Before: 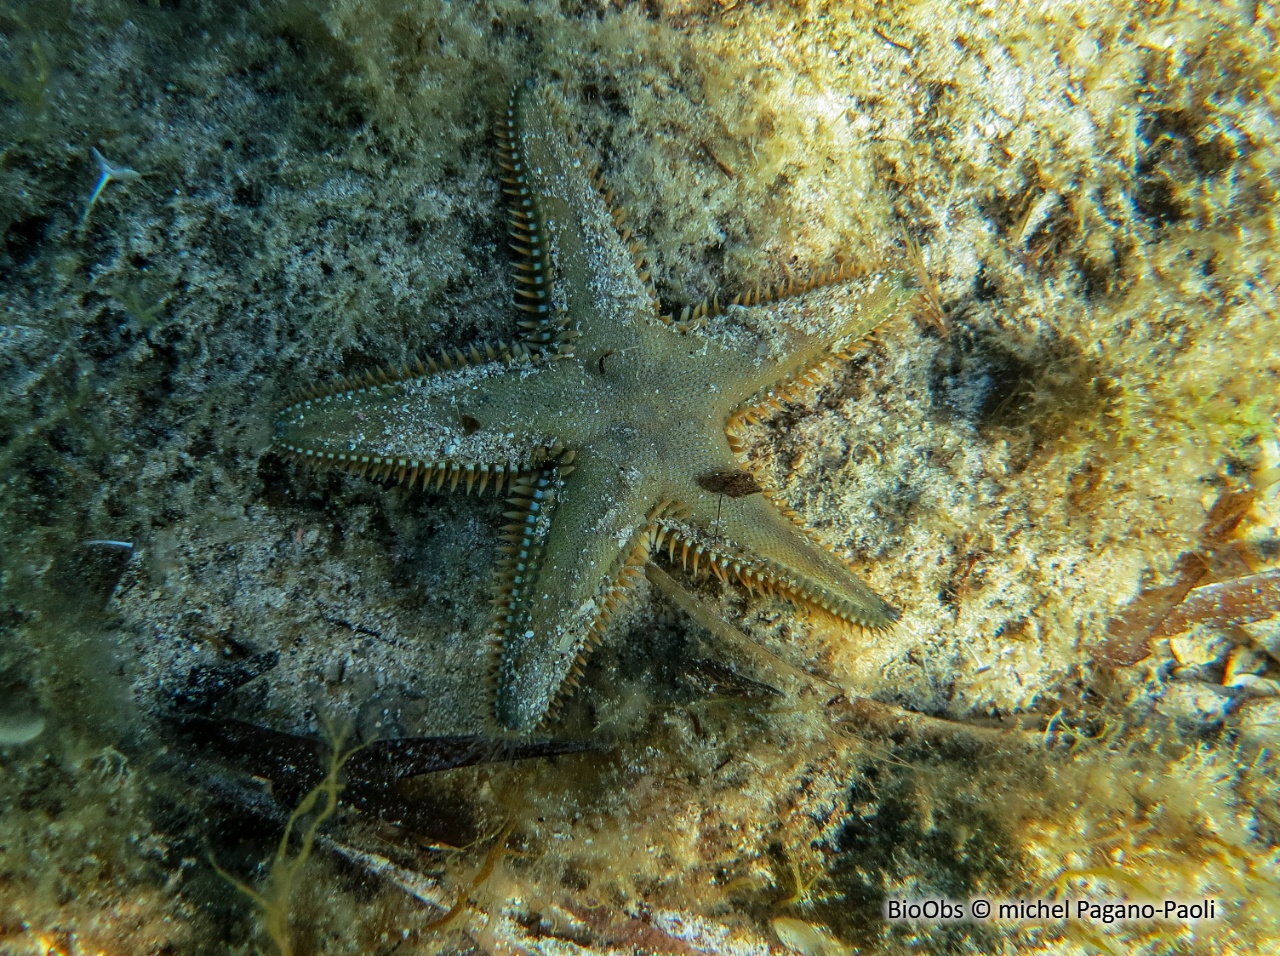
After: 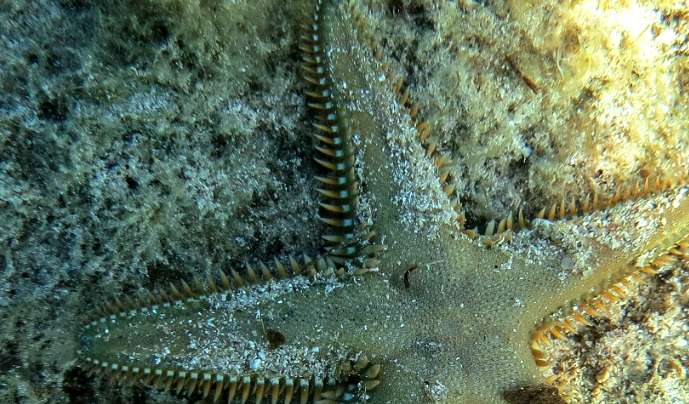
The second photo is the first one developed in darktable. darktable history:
exposure: black level correction 0.001, exposure 0.5 EV, compensate exposure bias true, compensate highlight preservation false
crop: left 15.306%, top 9.065%, right 30.789%, bottom 48.638%
